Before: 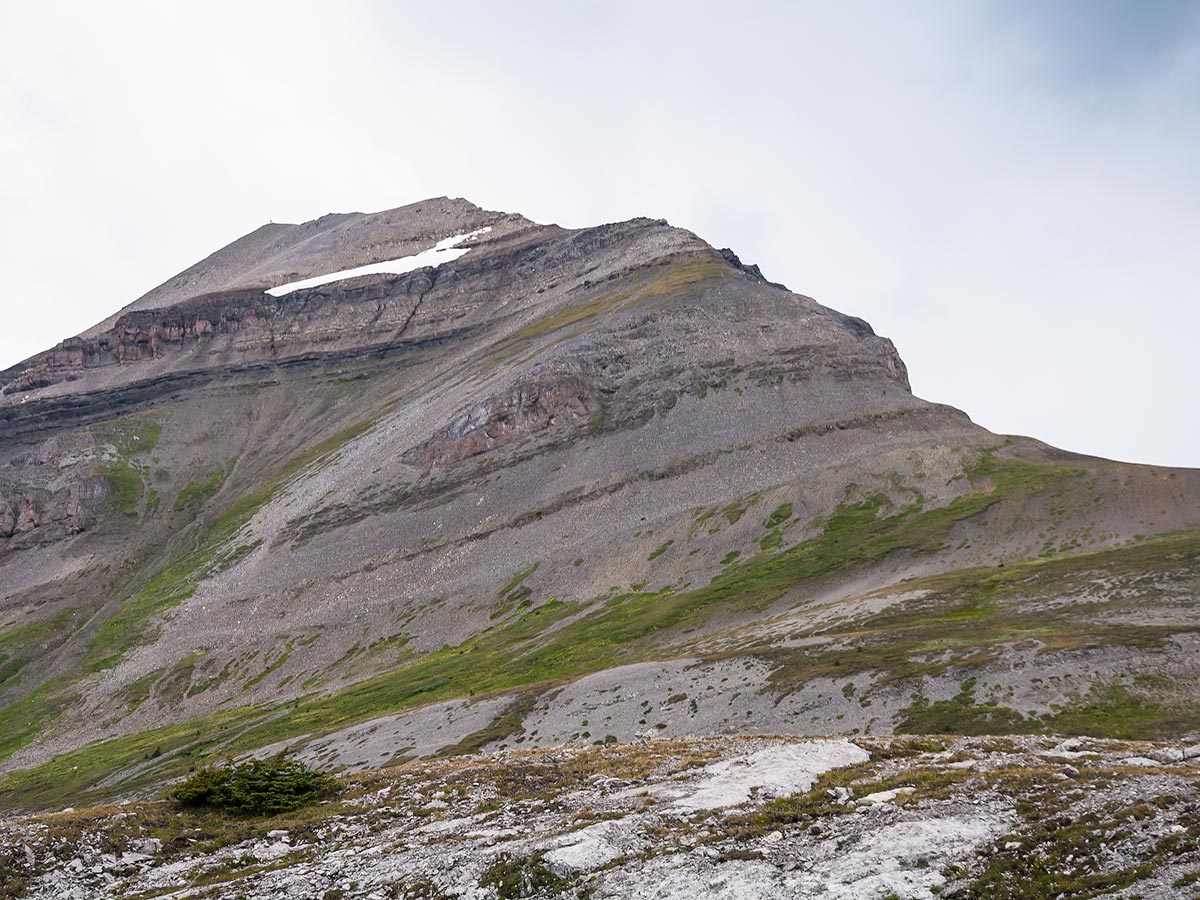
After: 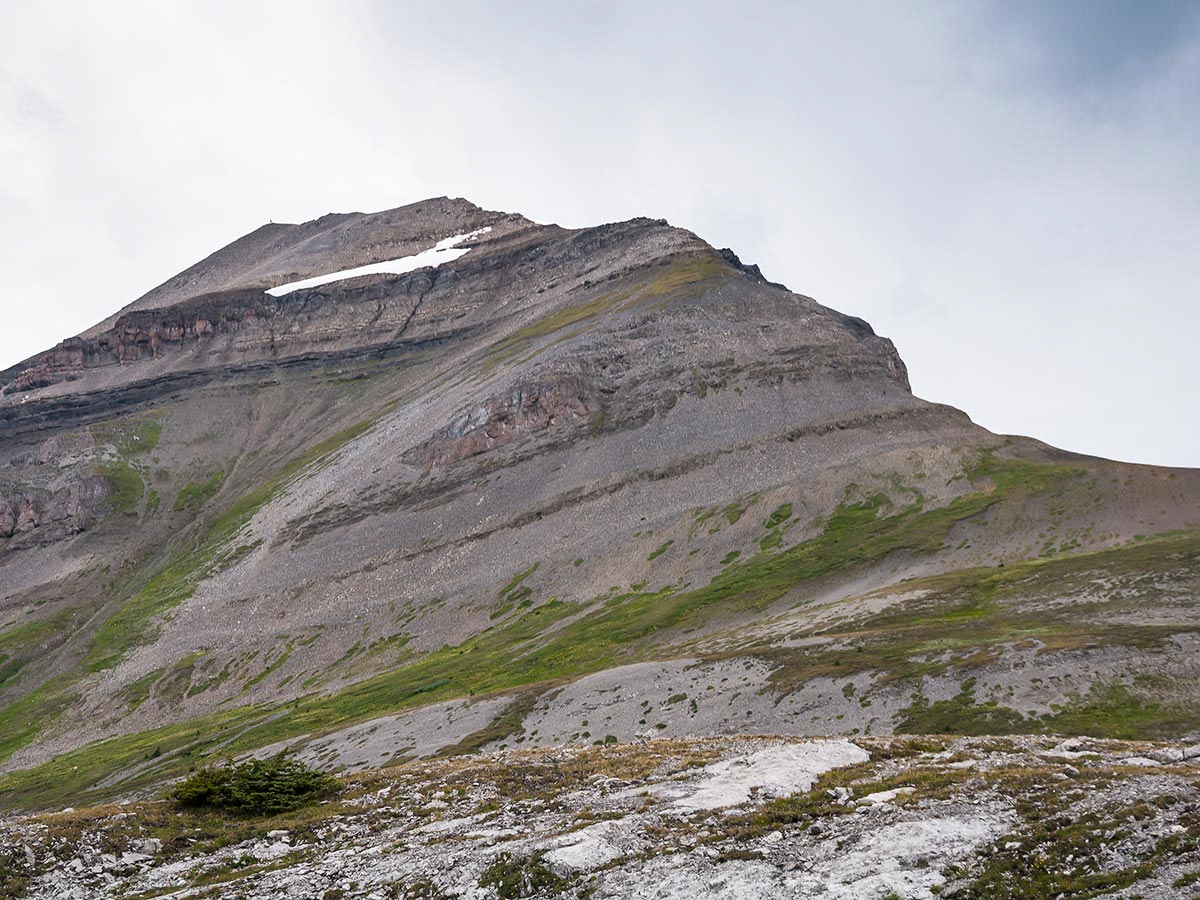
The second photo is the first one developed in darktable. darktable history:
shadows and highlights: shadows 25.03, highlights -48.04, soften with gaussian
